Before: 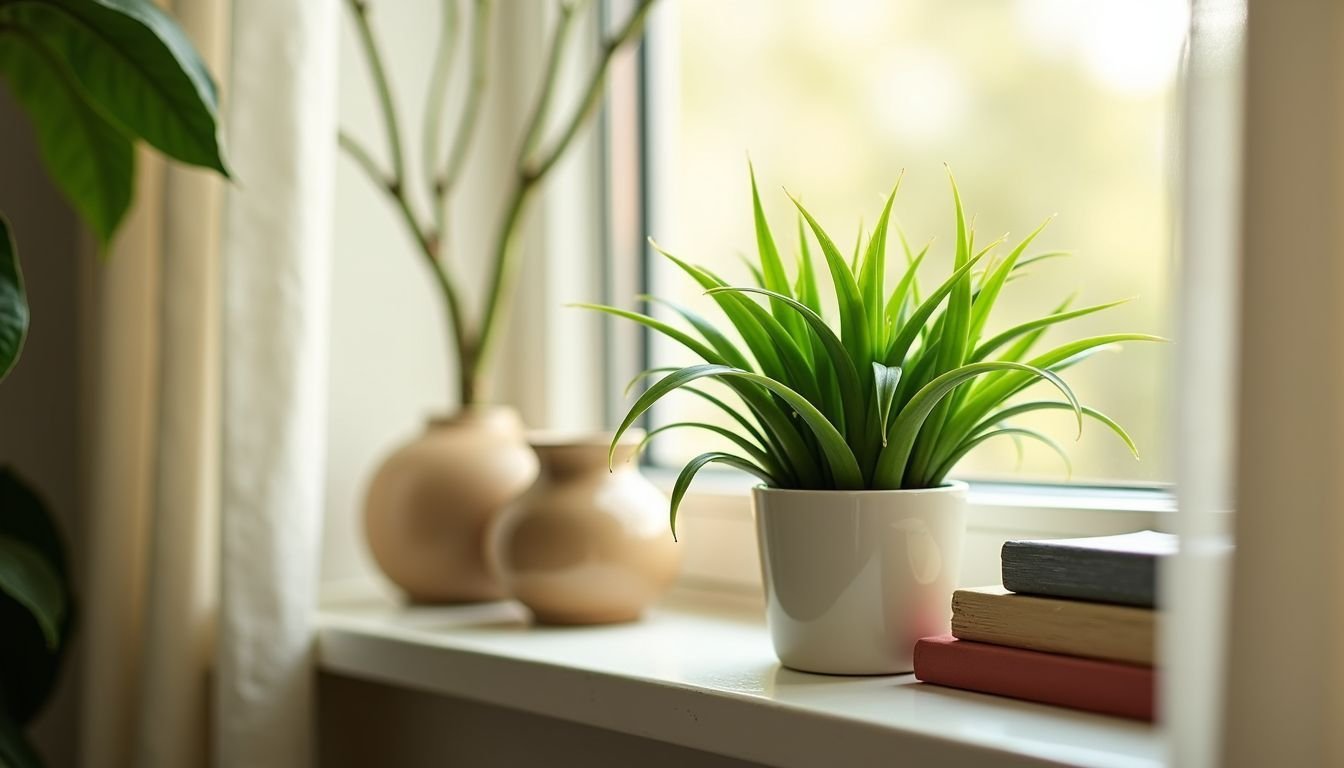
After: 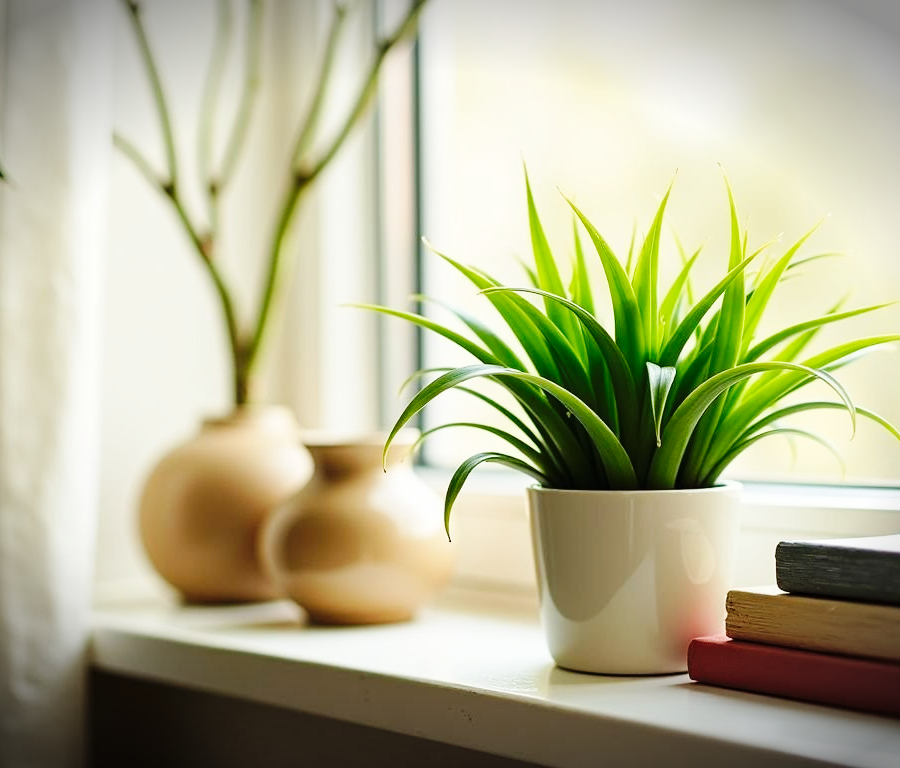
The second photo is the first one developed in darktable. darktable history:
crop: left 16.889%, right 16.101%
vignetting: fall-off start 99.69%, brightness -0.725, saturation -0.487, width/height ratio 1.308, unbound false
base curve: curves: ch0 [(0, 0) (0.036, 0.025) (0.121, 0.166) (0.206, 0.329) (0.605, 0.79) (1, 1)], preserve colors none
